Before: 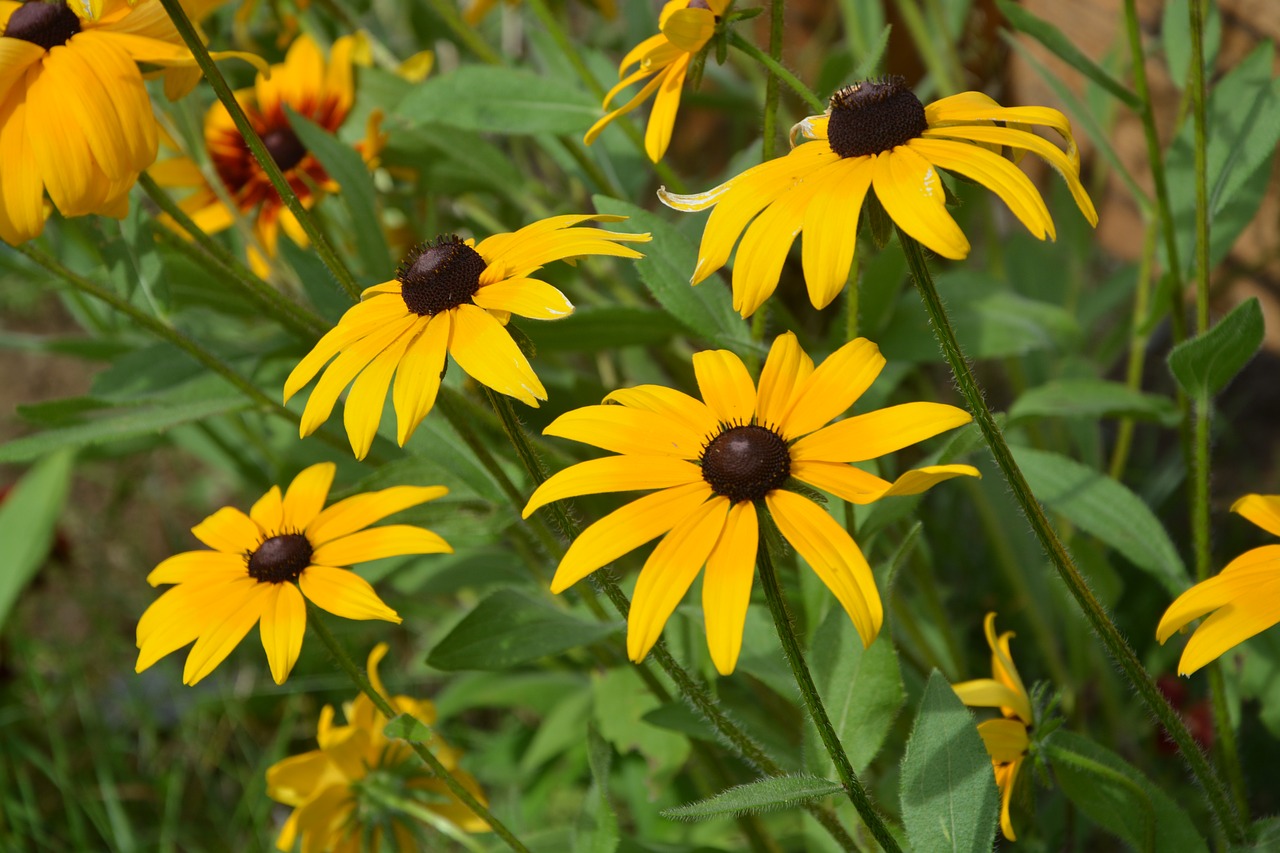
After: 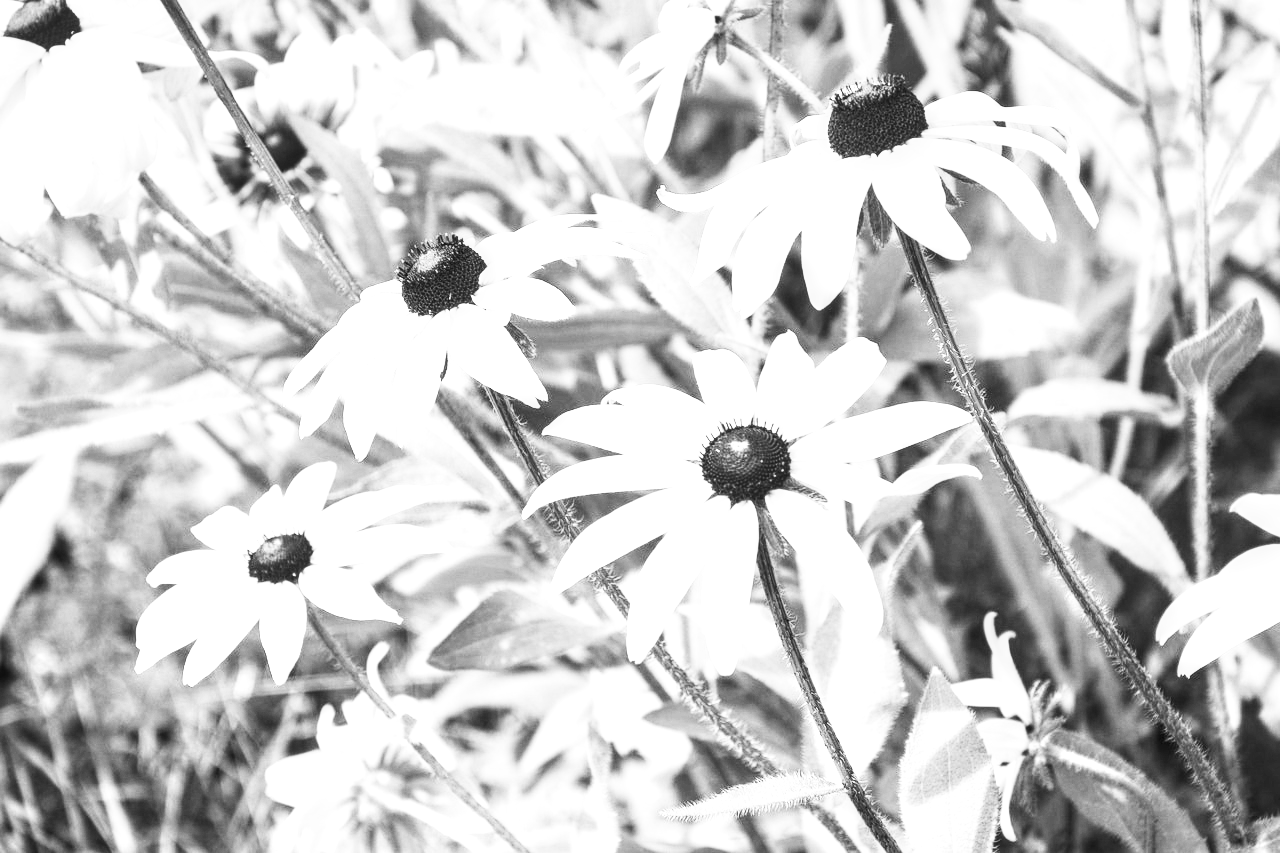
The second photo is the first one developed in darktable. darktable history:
local contrast: highlights 61%, detail 143%, midtone range 0.428
base curve: curves: ch0 [(0, 0) (0.012, 0.01) (0.073, 0.168) (0.31, 0.711) (0.645, 0.957) (1, 1)], preserve colors none
exposure: black level correction -0.002, exposure 0.54 EV, compensate highlight preservation false
contrast brightness saturation: contrast 0.53, brightness 0.47, saturation -1
